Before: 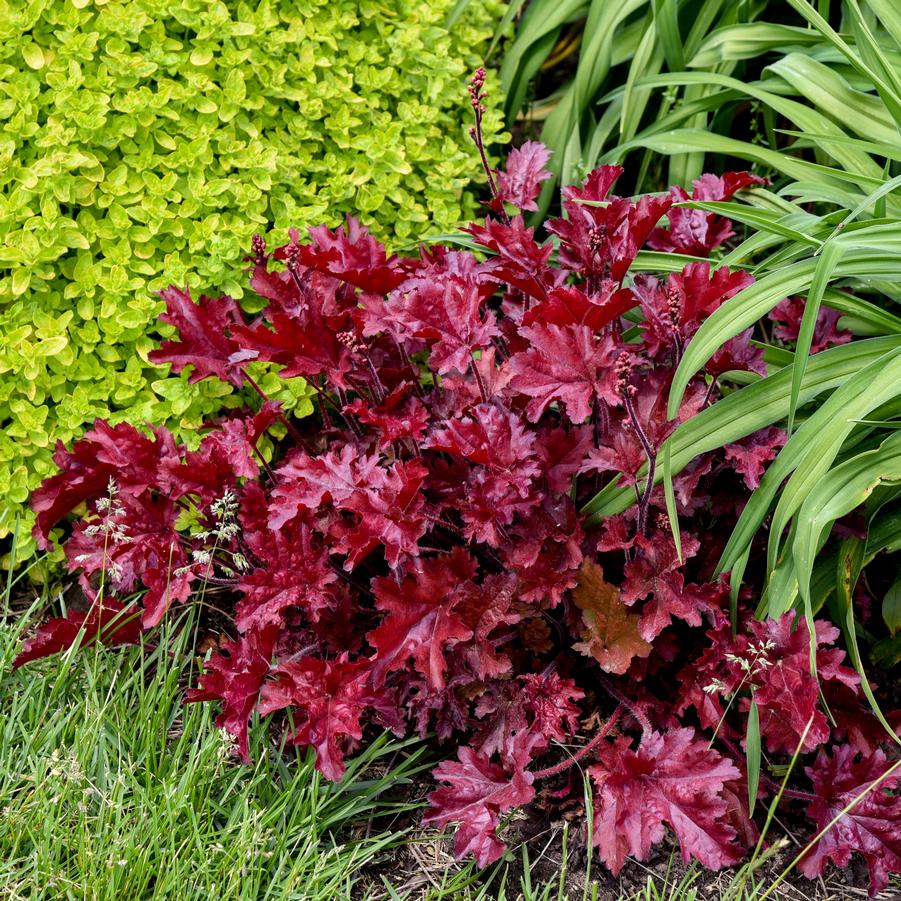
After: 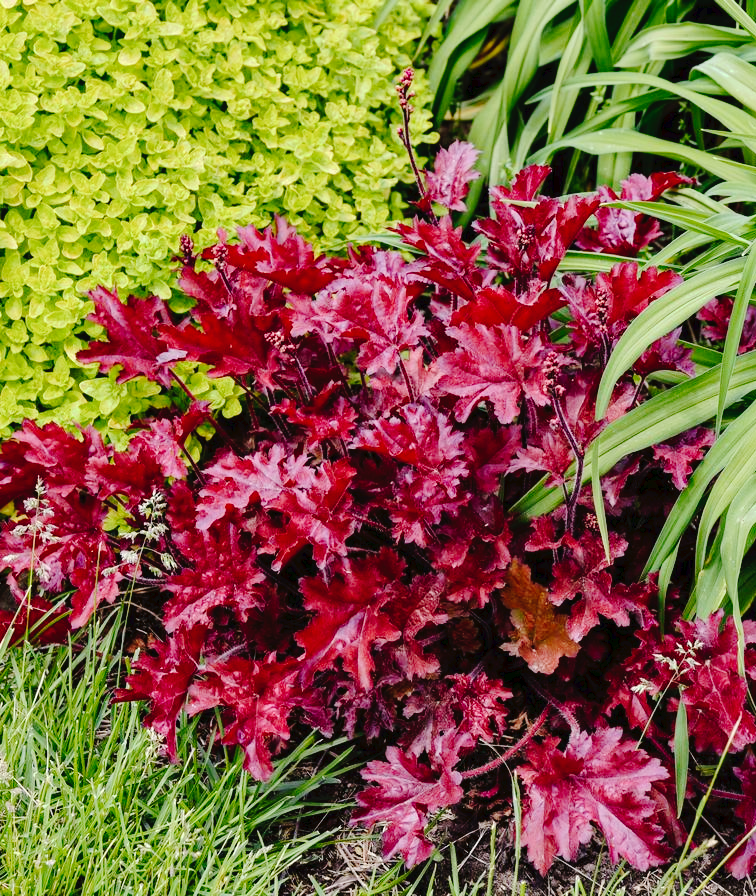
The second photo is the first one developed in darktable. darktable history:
crop: left 8.026%, right 7.374%
tone curve: curves: ch0 [(0, 0) (0.003, 0.026) (0.011, 0.03) (0.025, 0.038) (0.044, 0.046) (0.069, 0.055) (0.1, 0.075) (0.136, 0.114) (0.177, 0.158) (0.224, 0.215) (0.277, 0.296) (0.335, 0.386) (0.399, 0.479) (0.468, 0.568) (0.543, 0.637) (0.623, 0.707) (0.709, 0.773) (0.801, 0.834) (0.898, 0.896) (1, 1)], preserve colors none
